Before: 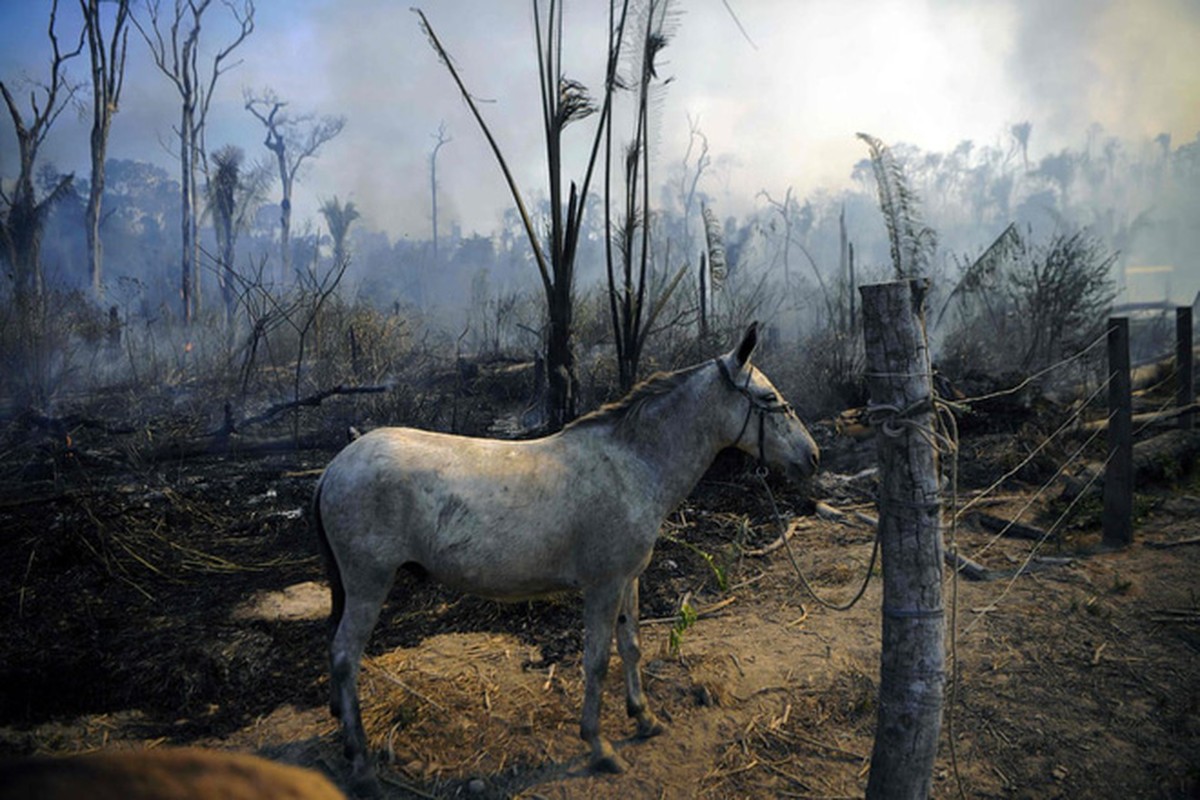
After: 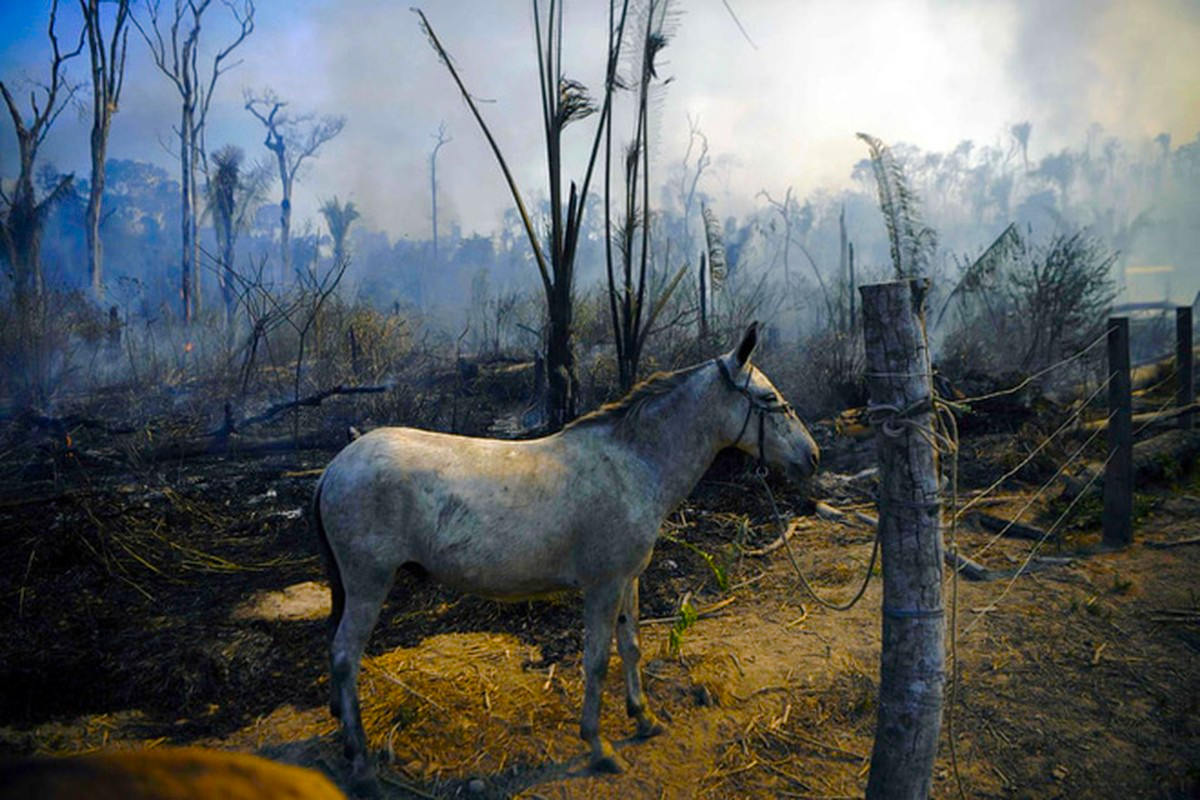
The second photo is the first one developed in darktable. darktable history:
color balance rgb: linear chroma grading › global chroma 25.169%, perceptual saturation grading › global saturation -0.074%, perceptual saturation grading › highlights -17.034%, perceptual saturation grading › mid-tones 33.361%, perceptual saturation grading › shadows 50.537%
